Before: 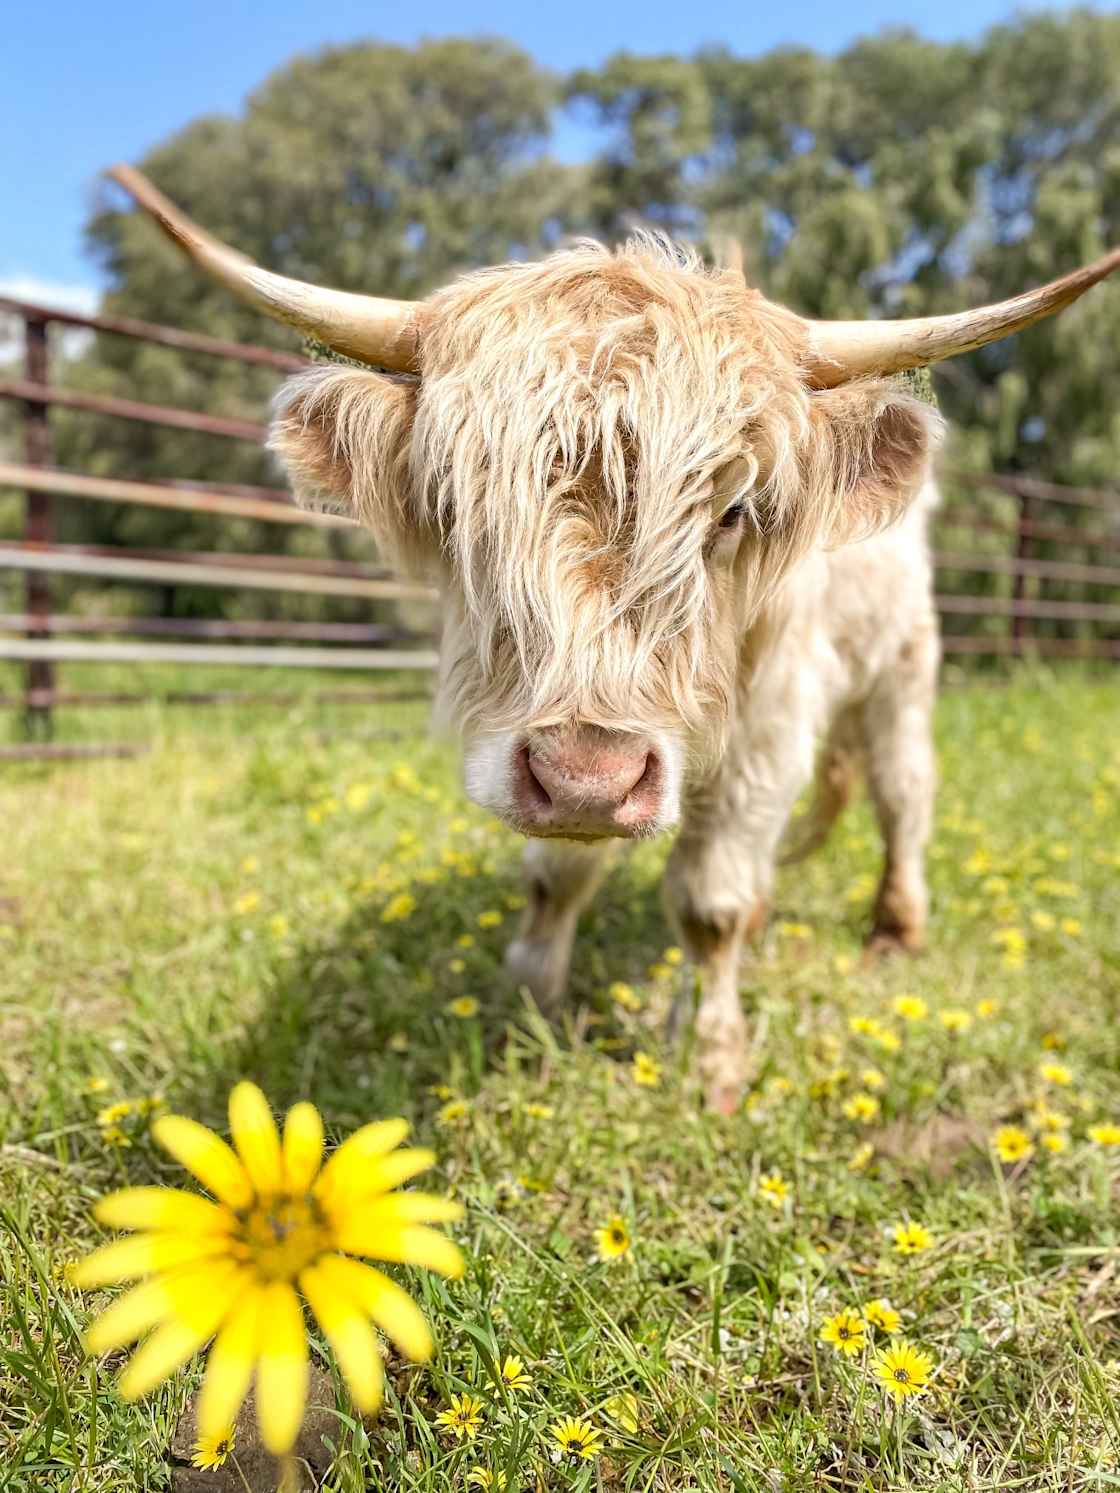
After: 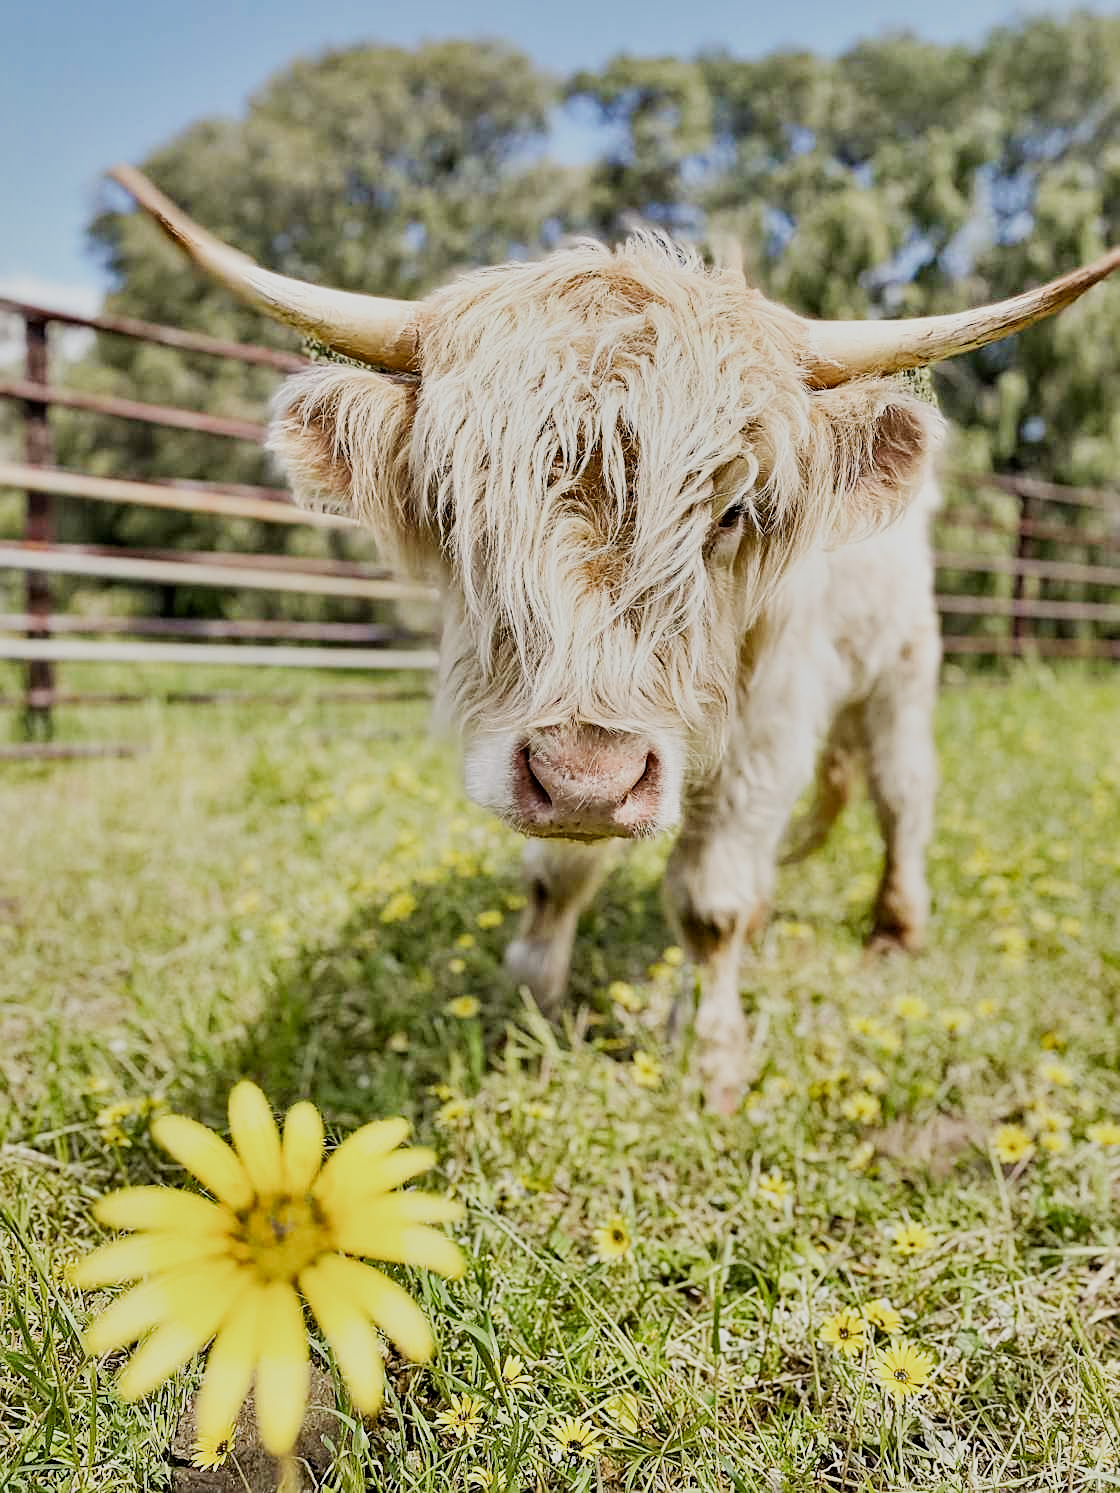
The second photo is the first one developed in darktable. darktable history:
tone curve: curves: ch0 [(0, 0) (0.004, 0.001) (0.133, 0.112) (0.325, 0.362) (0.832, 0.893) (1, 1)], color space Lab, independent channels, preserve colors none
shadows and highlights: shadows 59.51, highlights -60.13, soften with gaussian
filmic rgb: black relative exposure -7.08 EV, white relative exposure 5.36 EV, hardness 3.02, preserve chrominance no, color science v5 (2021), contrast in shadows safe, contrast in highlights safe
sharpen: on, module defaults
